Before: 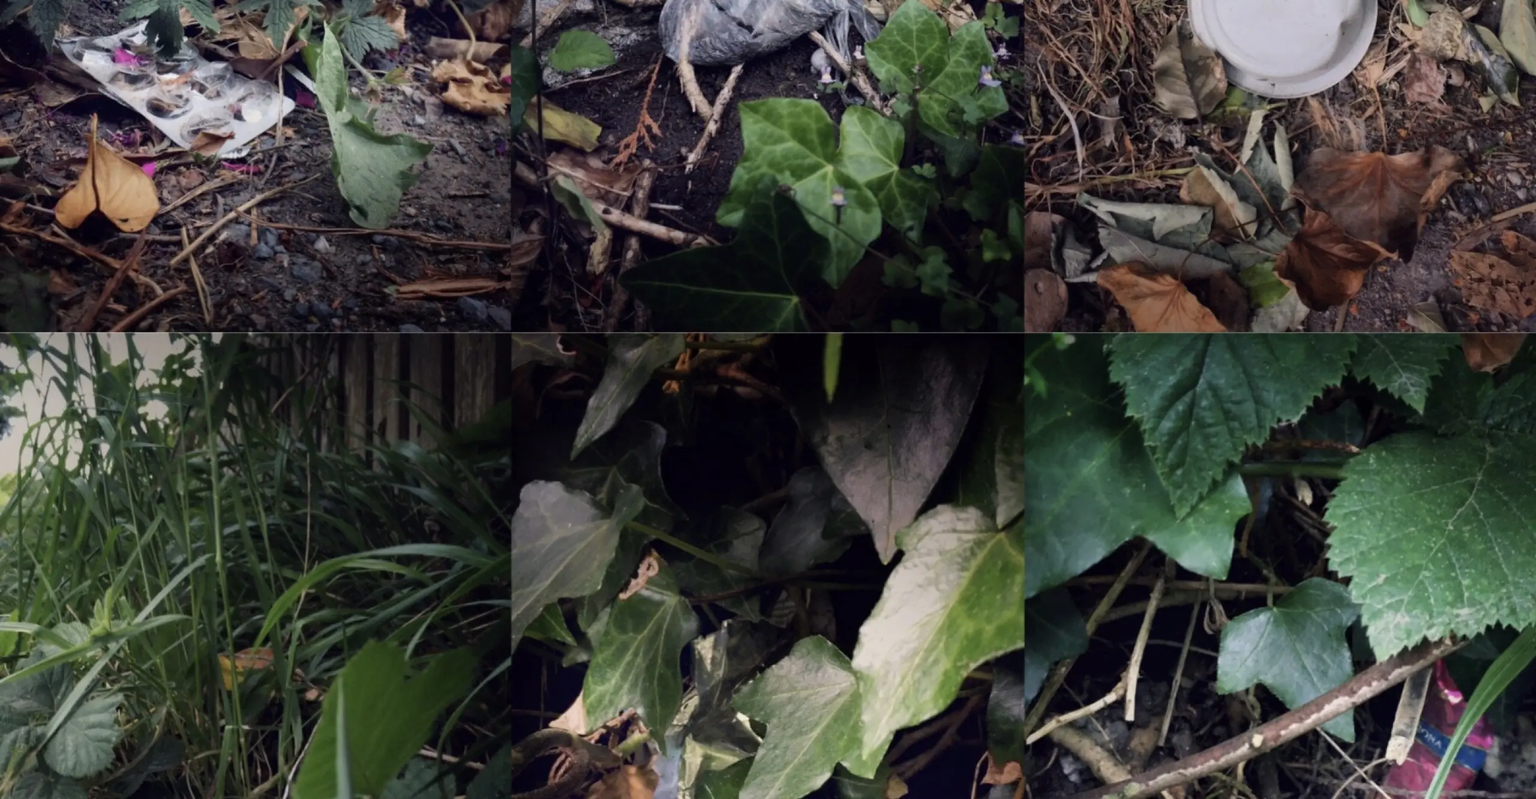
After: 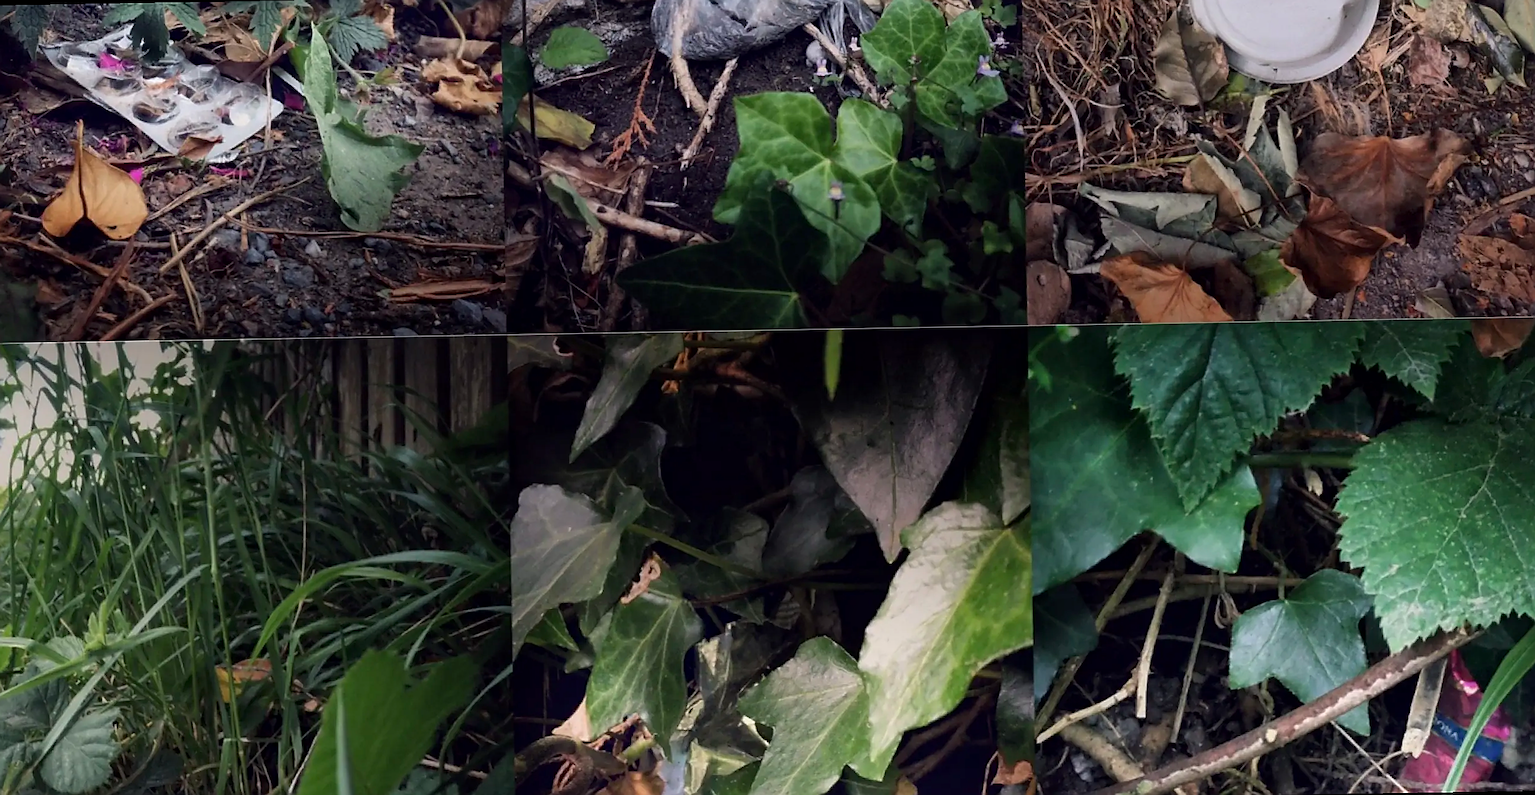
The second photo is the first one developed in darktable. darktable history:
rotate and perspective: rotation -1°, crop left 0.011, crop right 0.989, crop top 0.025, crop bottom 0.975
sharpen: radius 1.4, amount 1.25, threshold 0.7
local contrast: mode bilateral grid, contrast 20, coarseness 50, detail 120%, midtone range 0.2
